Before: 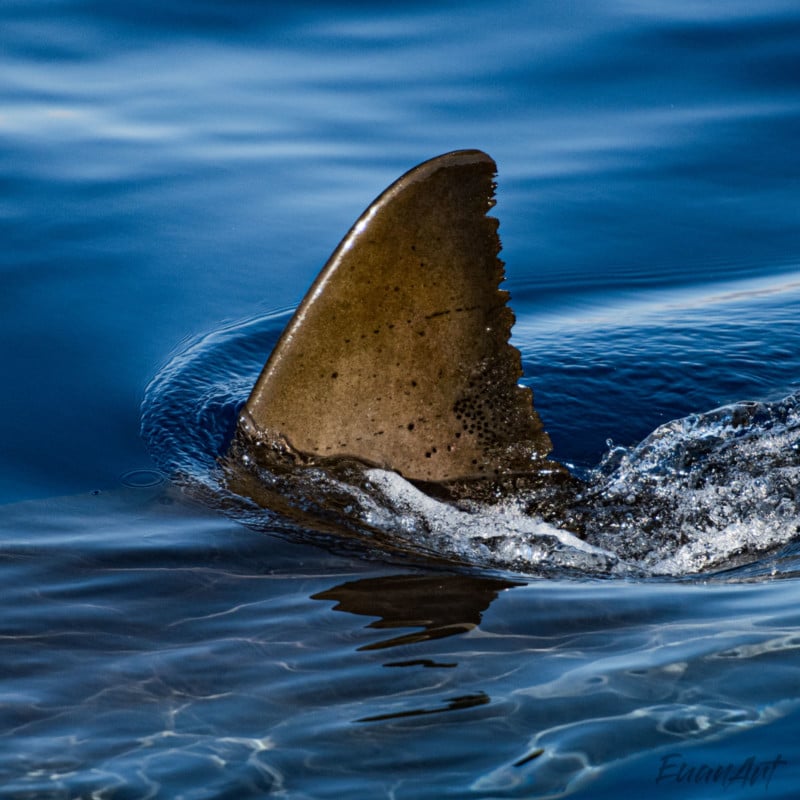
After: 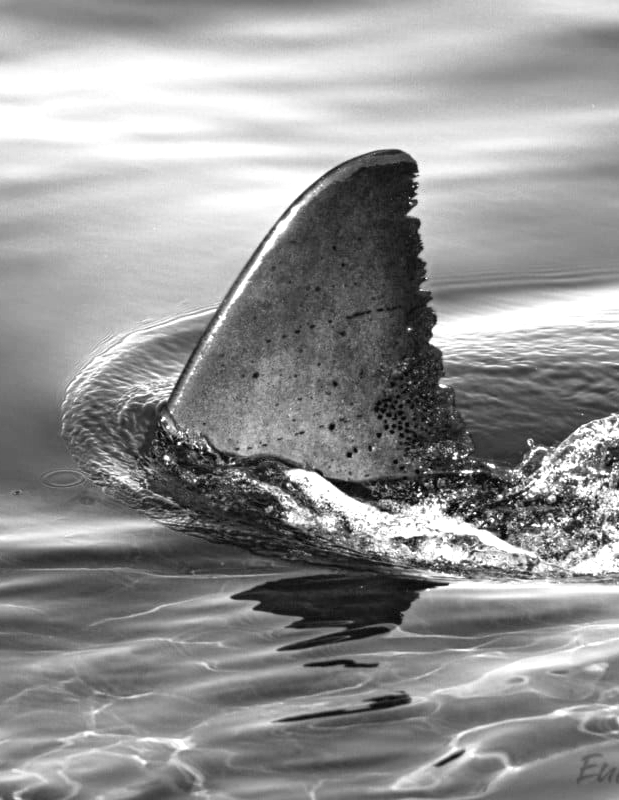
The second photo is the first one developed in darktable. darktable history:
crop: left 9.88%, right 12.664%
exposure: black level correction 0, exposure 1.3 EV, compensate highlight preservation false
color calibration: output gray [0.25, 0.35, 0.4, 0], x 0.383, y 0.372, temperature 3905.17 K
